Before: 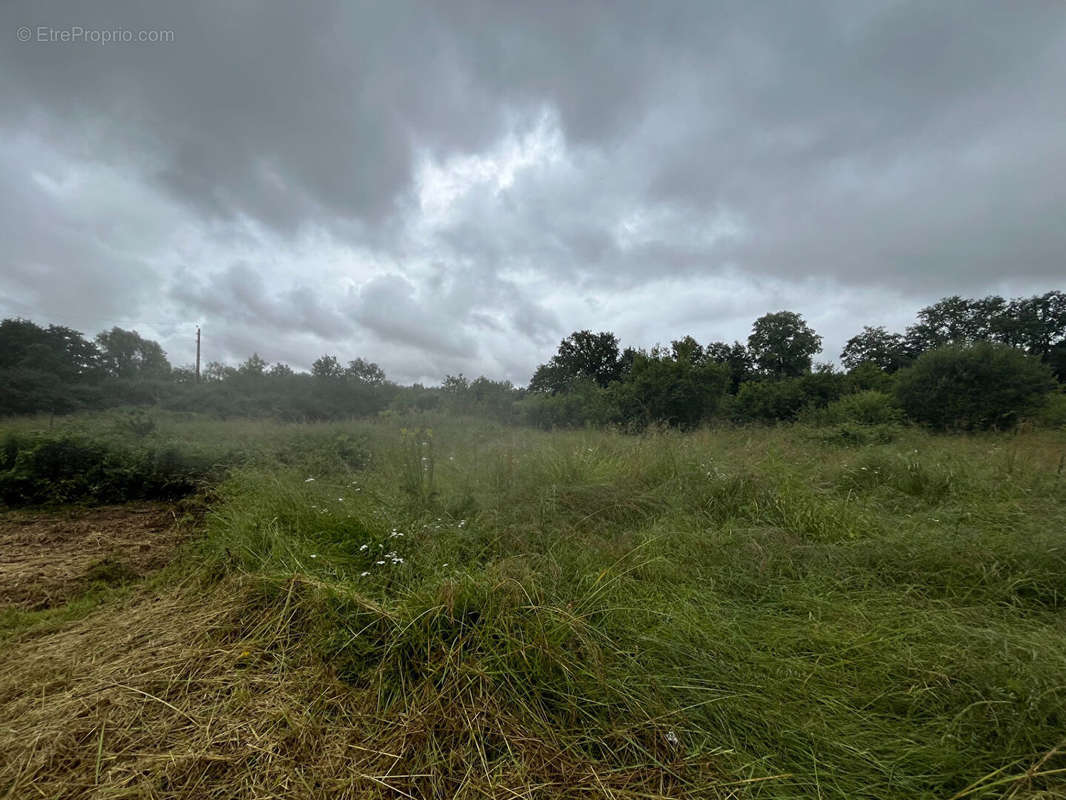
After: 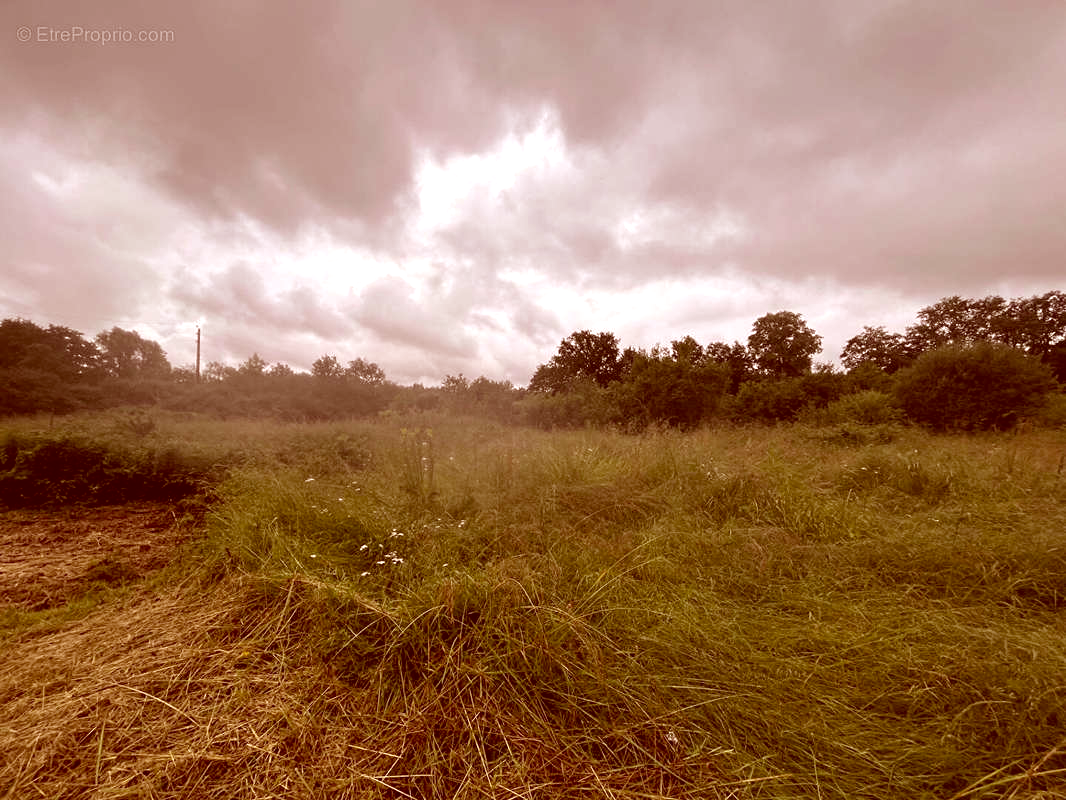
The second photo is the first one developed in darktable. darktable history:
color correction: highlights a* 9.36, highlights b* 8.78, shadows a* 39.38, shadows b* 39.44, saturation 0.814
exposure: black level correction 0, exposure 0.498 EV, compensate exposure bias true, compensate highlight preservation false
